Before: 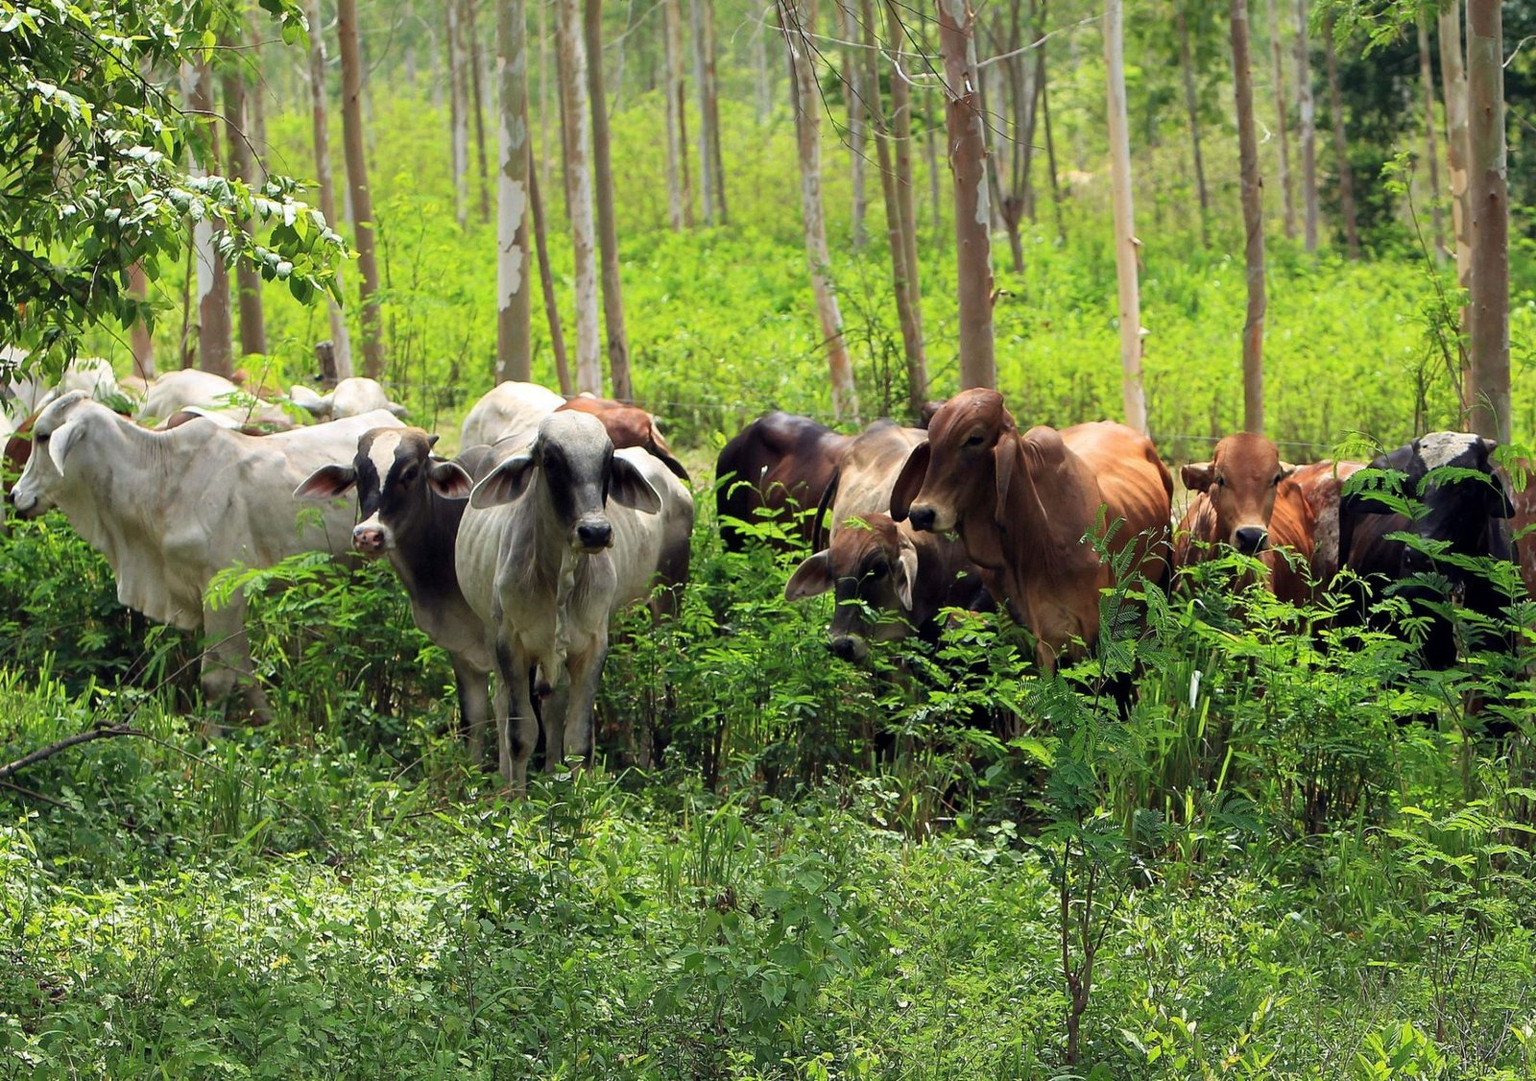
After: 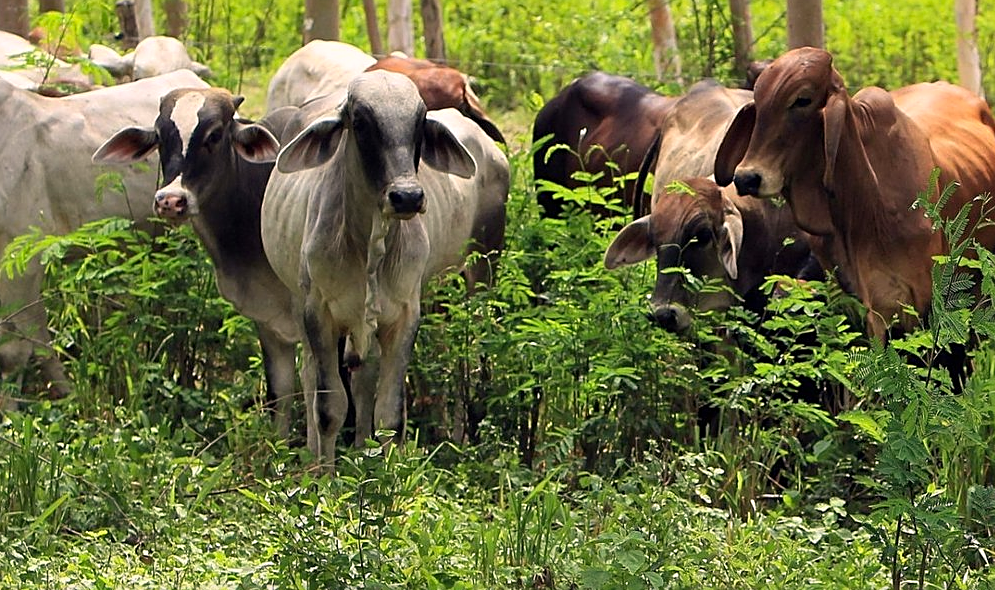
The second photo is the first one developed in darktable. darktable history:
color correction: highlights a* 5.79, highlights b* 4.73
shadows and highlights: highlights color adjustment 0.81%, soften with gaussian
crop: left 13.346%, top 31.724%, right 24.453%, bottom 15.878%
sharpen: on, module defaults
